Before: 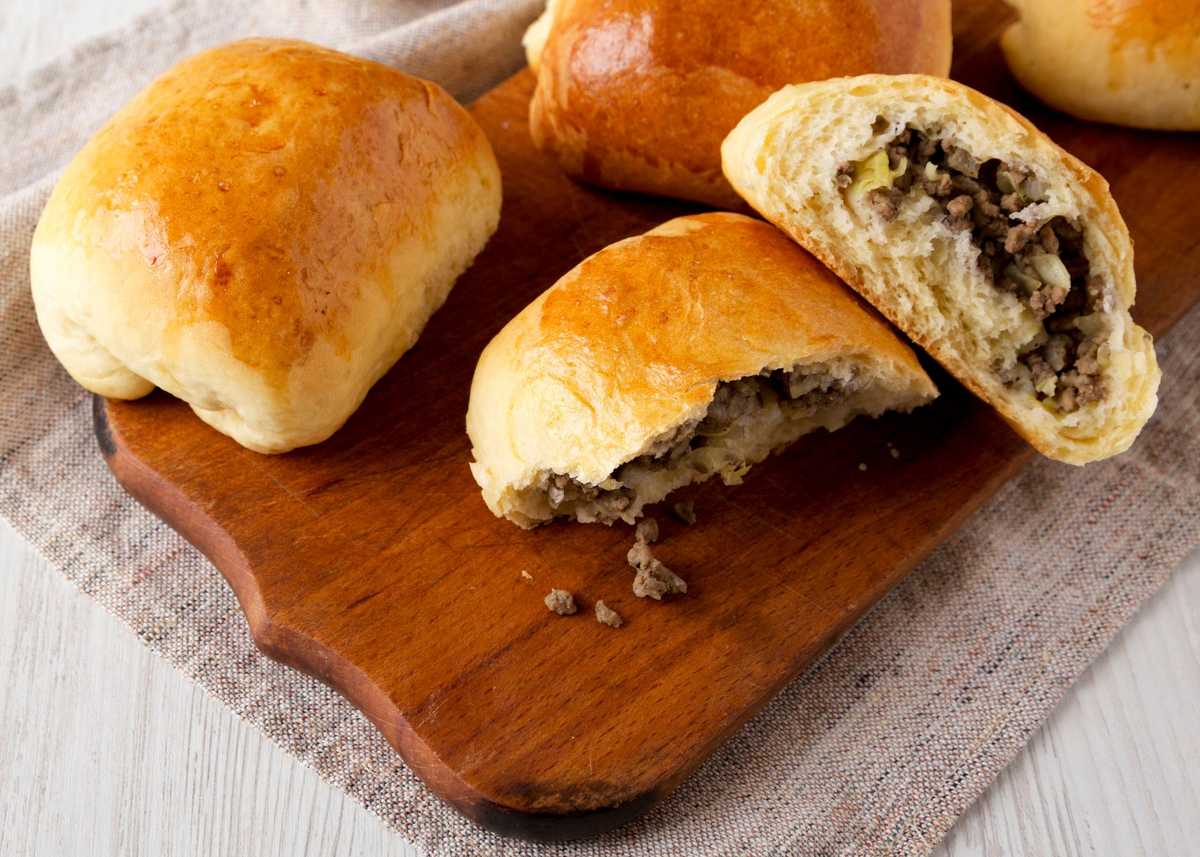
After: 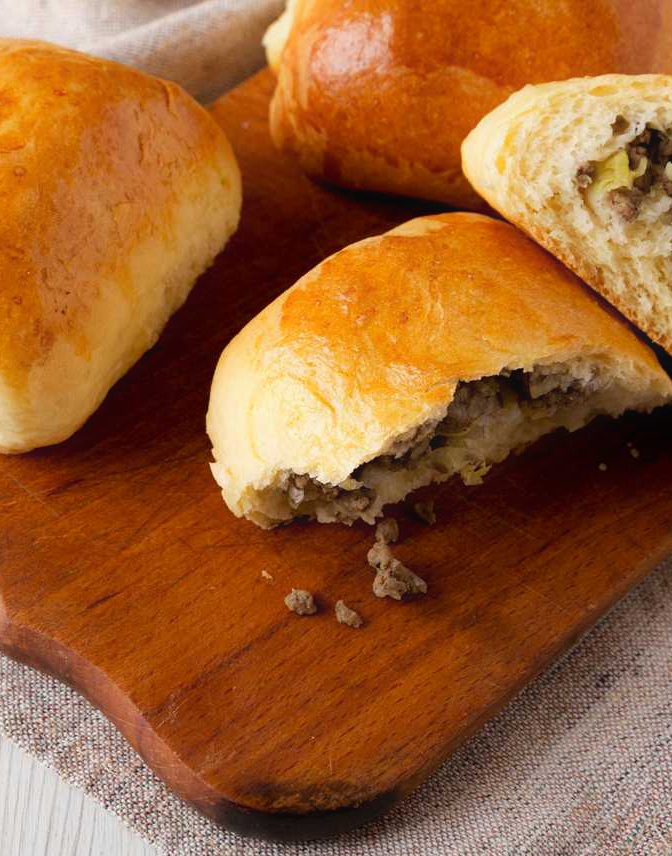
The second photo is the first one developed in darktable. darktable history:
crop: left 21.674%, right 22.086%
contrast equalizer: y [[0.5, 0.486, 0.447, 0.446, 0.489, 0.5], [0.5 ×6], [0.5 ×6], [0 ×6], [0 ×6]]
